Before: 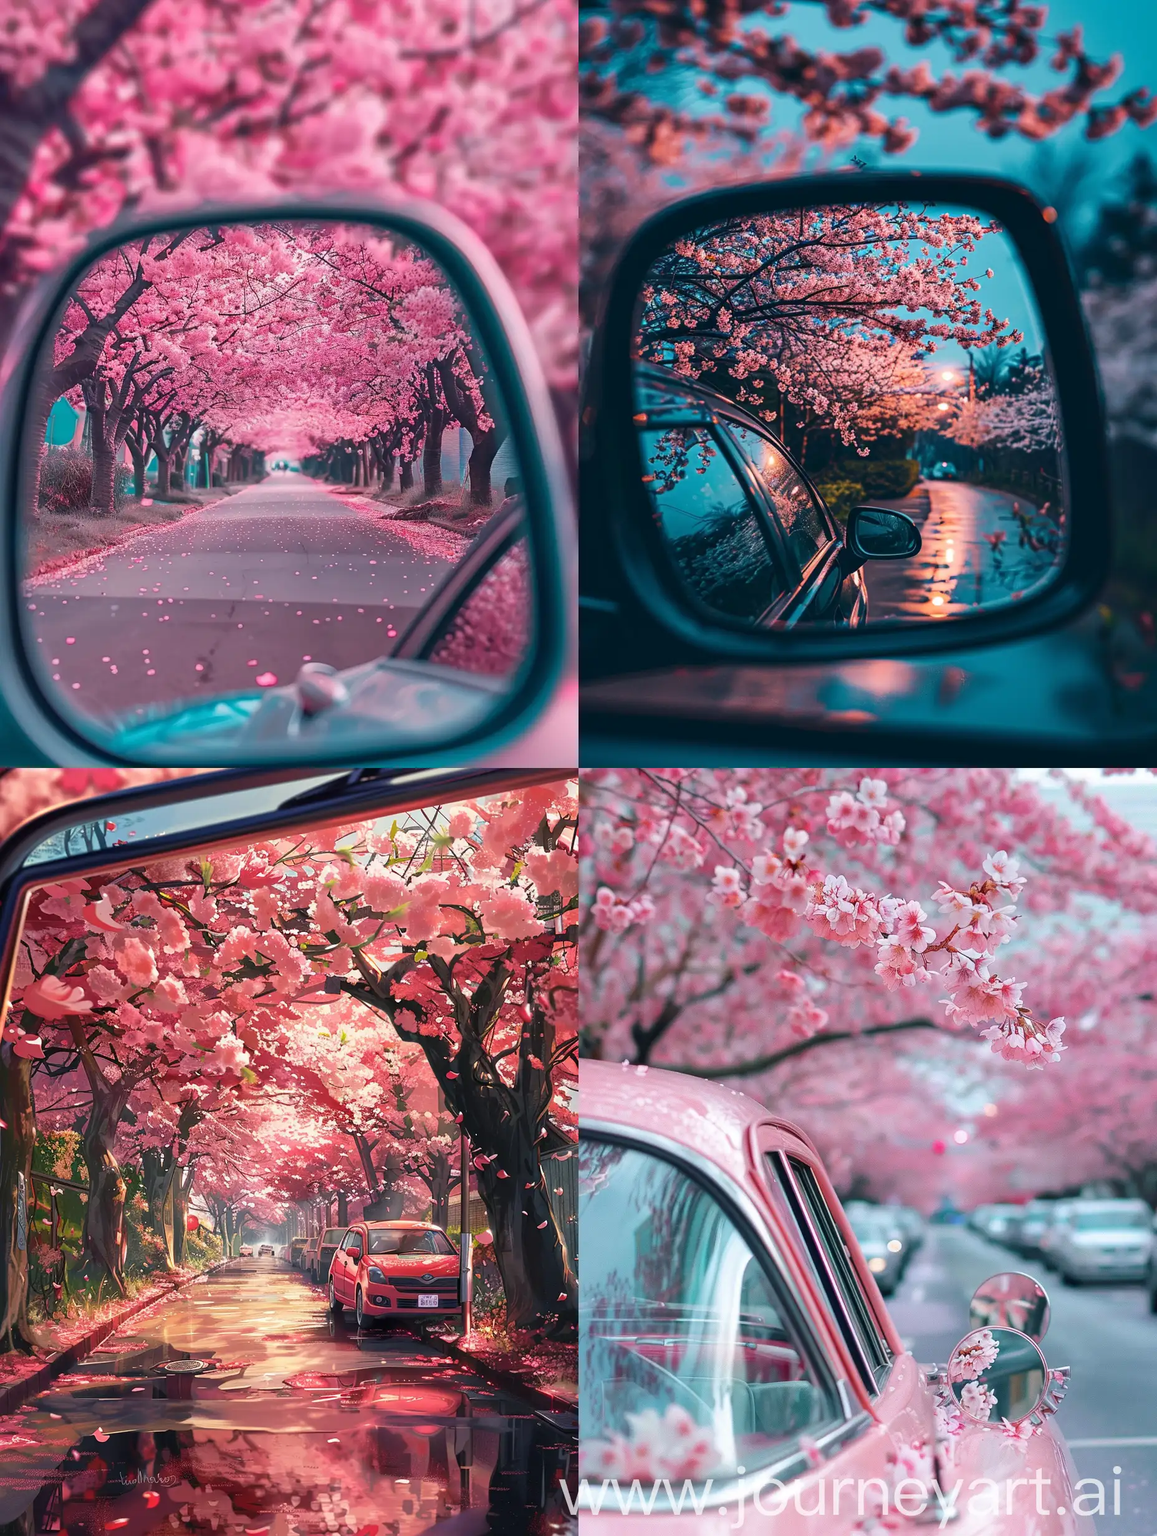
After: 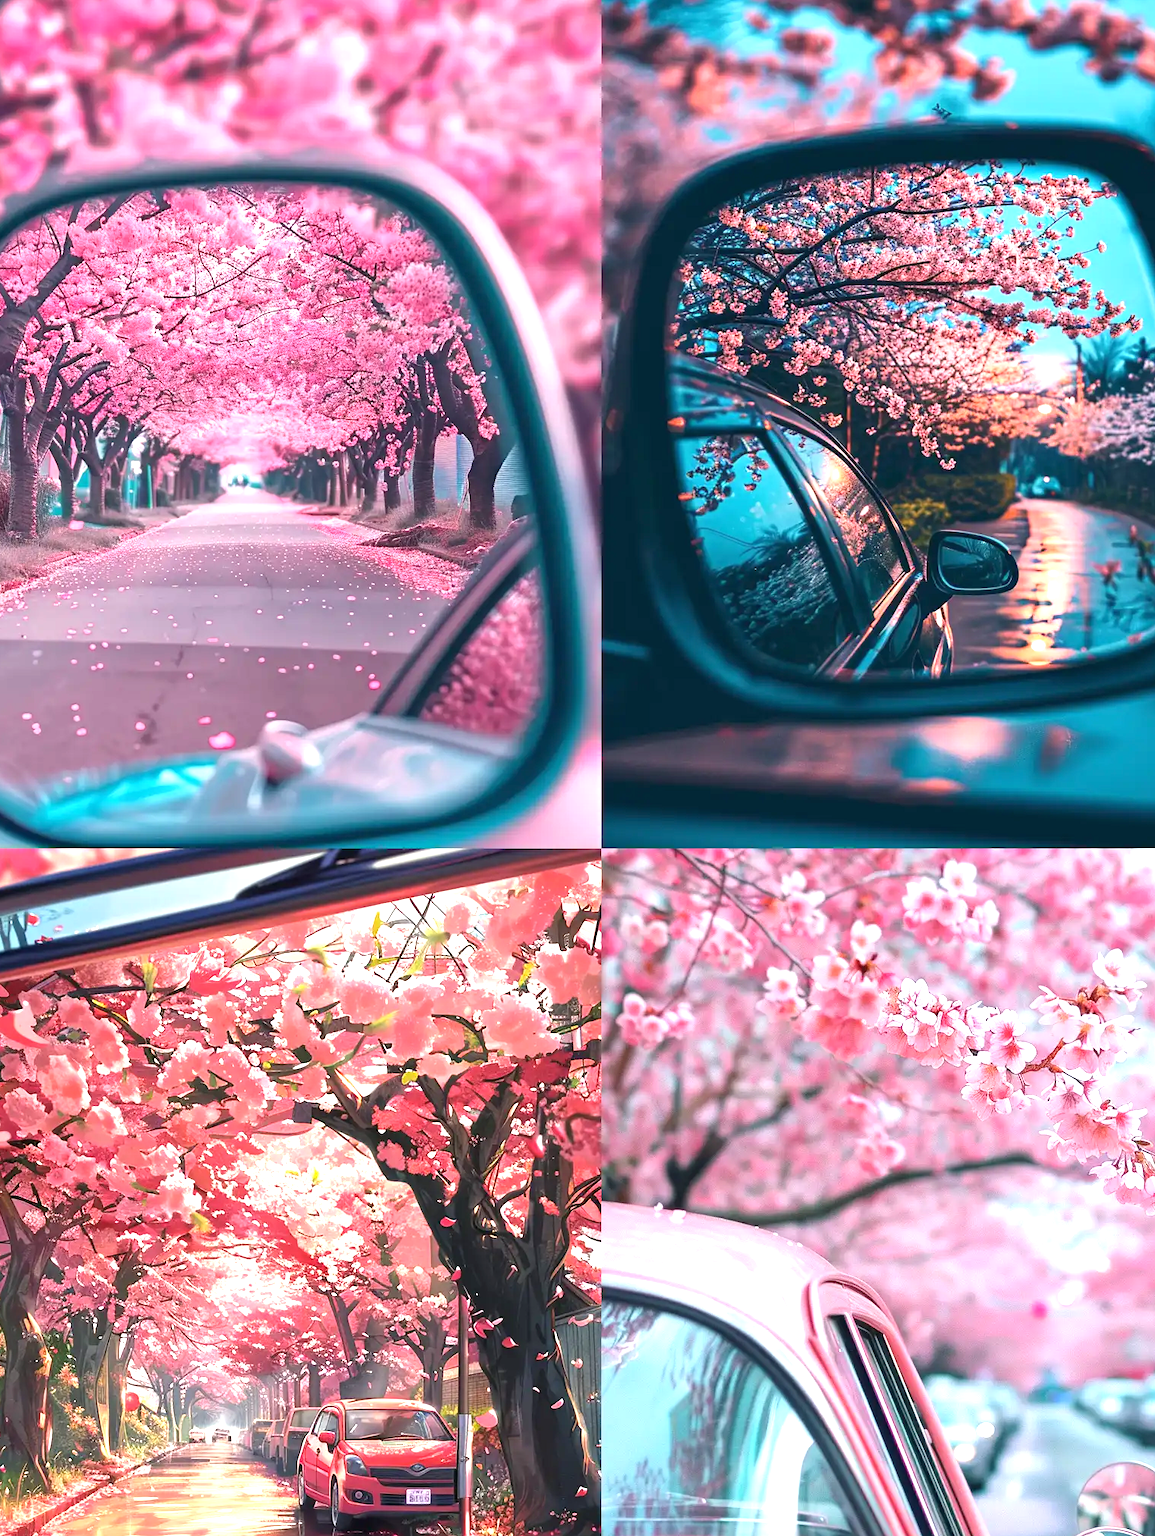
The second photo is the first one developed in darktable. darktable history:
crop and rotate: left 7.311%, top 4.614%, right 10.529%, bottom 13.16%
exposure: black level correction 0, exposure 1 EV, compensate highlight preservation false
